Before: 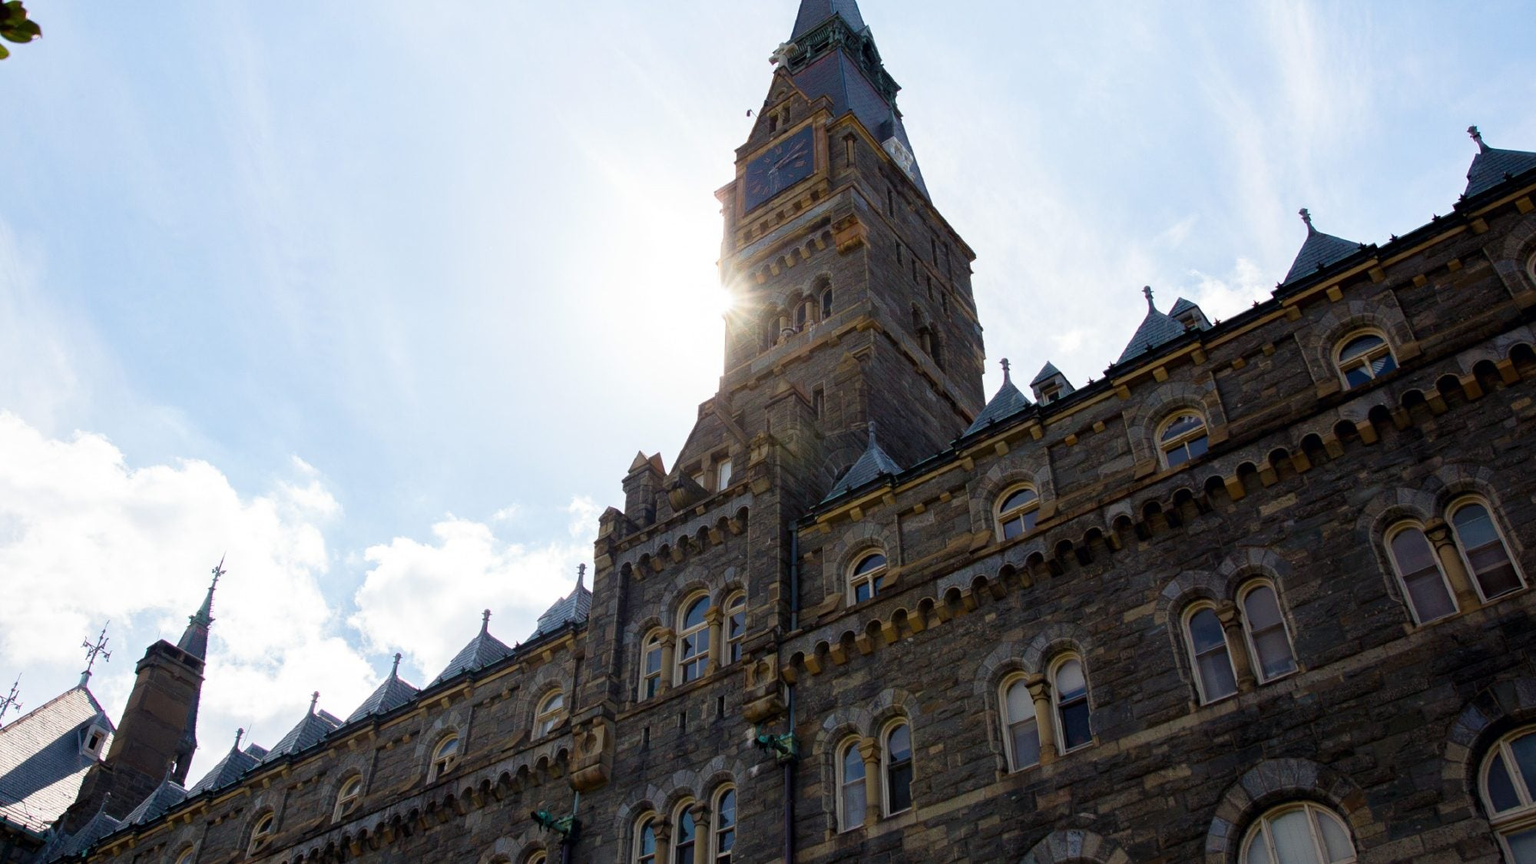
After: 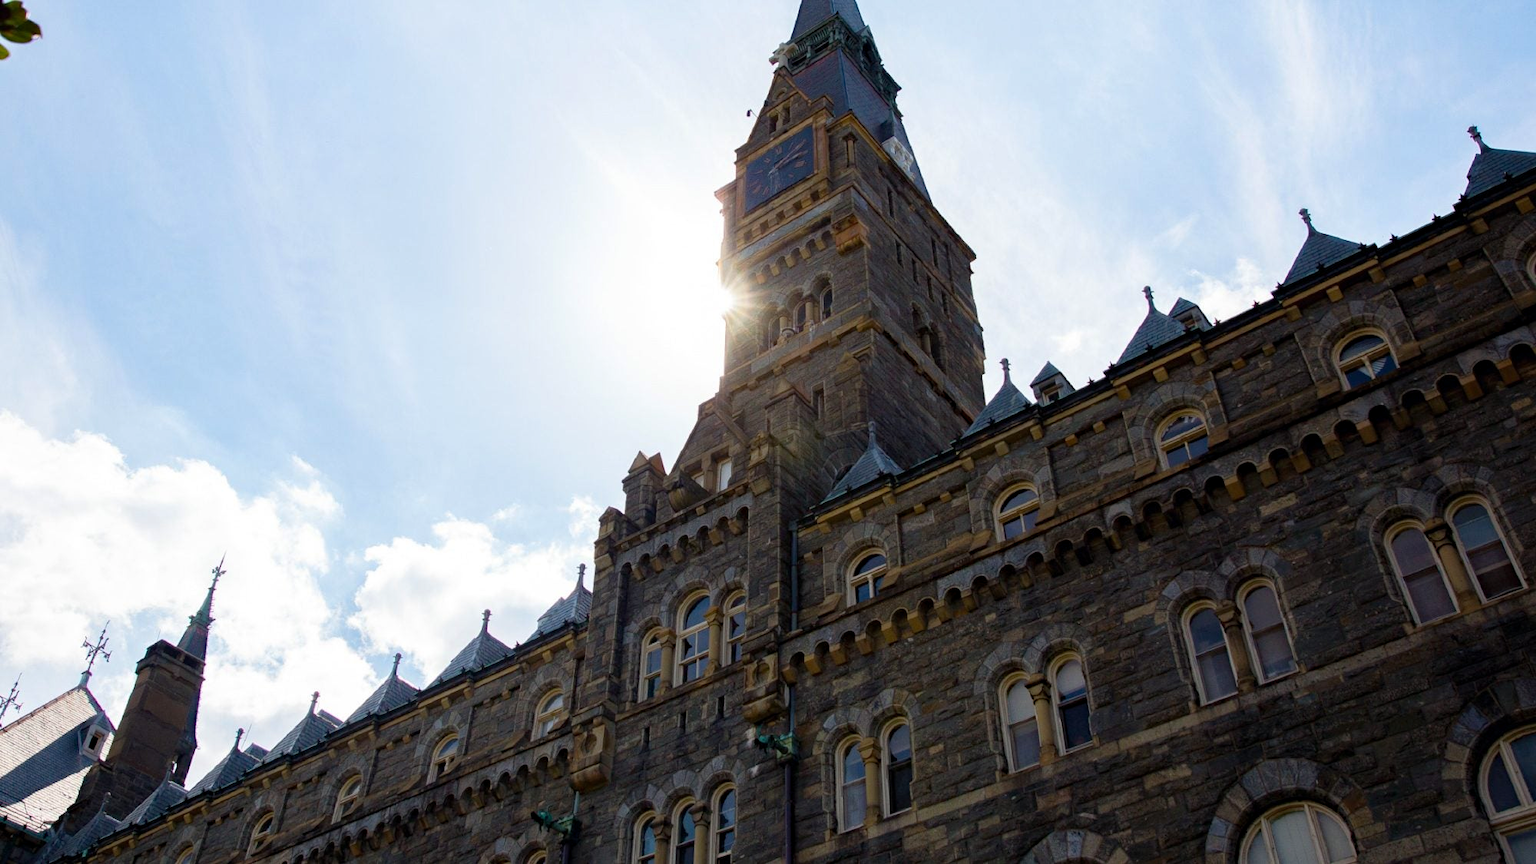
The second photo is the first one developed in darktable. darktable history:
haze removal: compatibility mode true, adaptive false
levels: levels [0, 0.499, 1]
